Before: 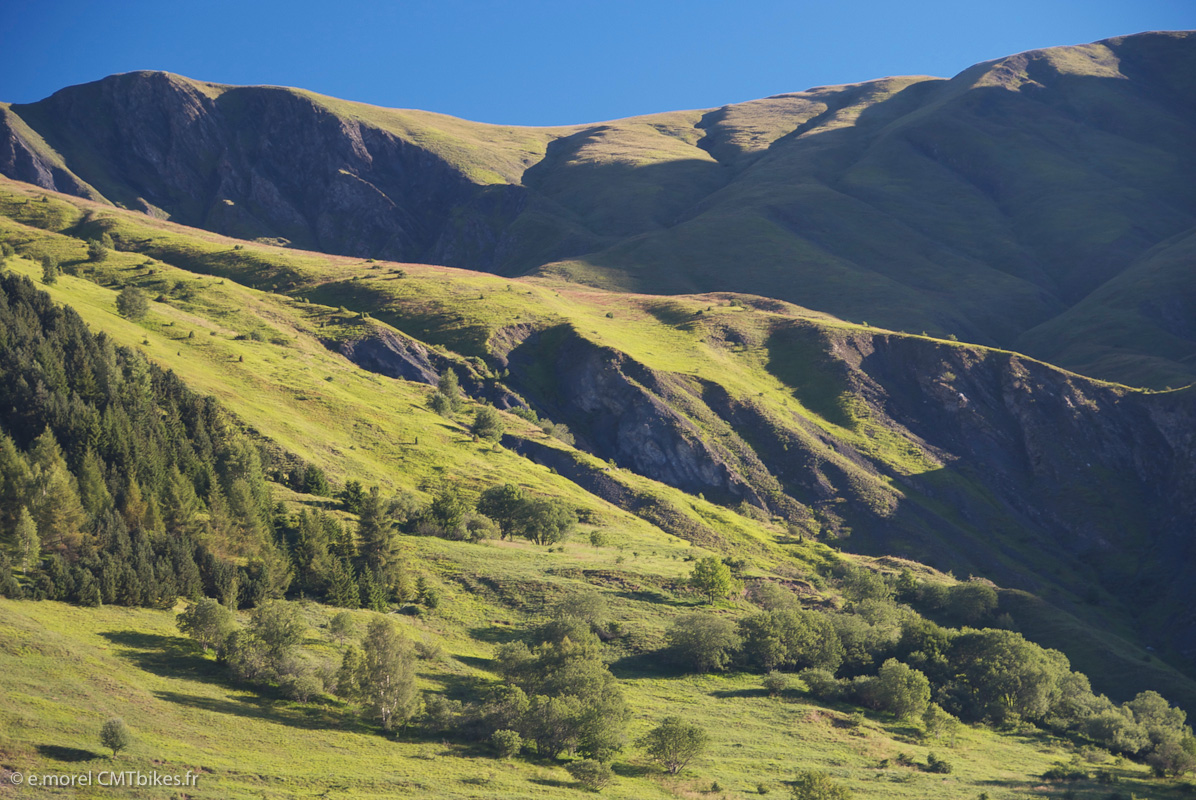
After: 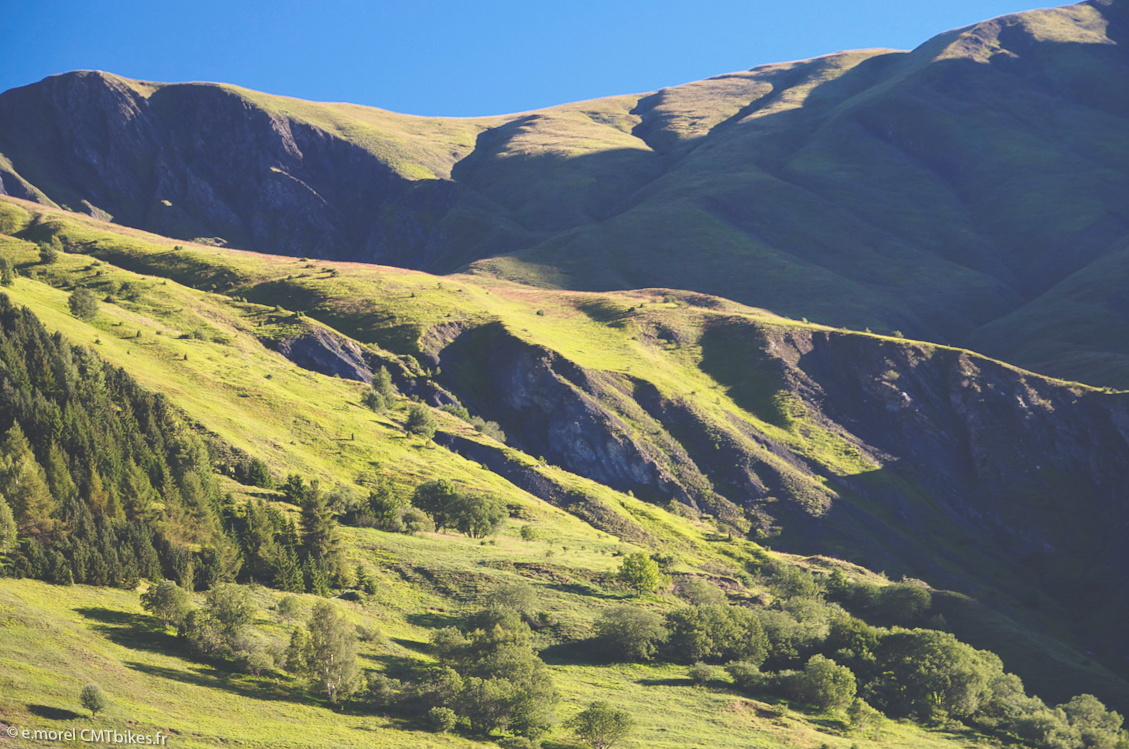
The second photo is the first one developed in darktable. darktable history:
base curve: curves: ch0 [(0, 0) (0.028, 0.03) (0.121, 0.232) (0.46, 0.748) (0.859, 0.968) (1, 1)], preserve colors none
rotate and perspective: rotation 0.062°, lens shift (vertical) 0.115, lens shift (horizontal) -0.133, crop left 0.047, crop right 0.94, crop top 0.061, crop bottom 0.94
rgb curve: curves: ch0 [(0, 0.186) (0.314, 0.284) (0.775, 0.708) (1, 1)], compensate middle gray true, preserve colors none
